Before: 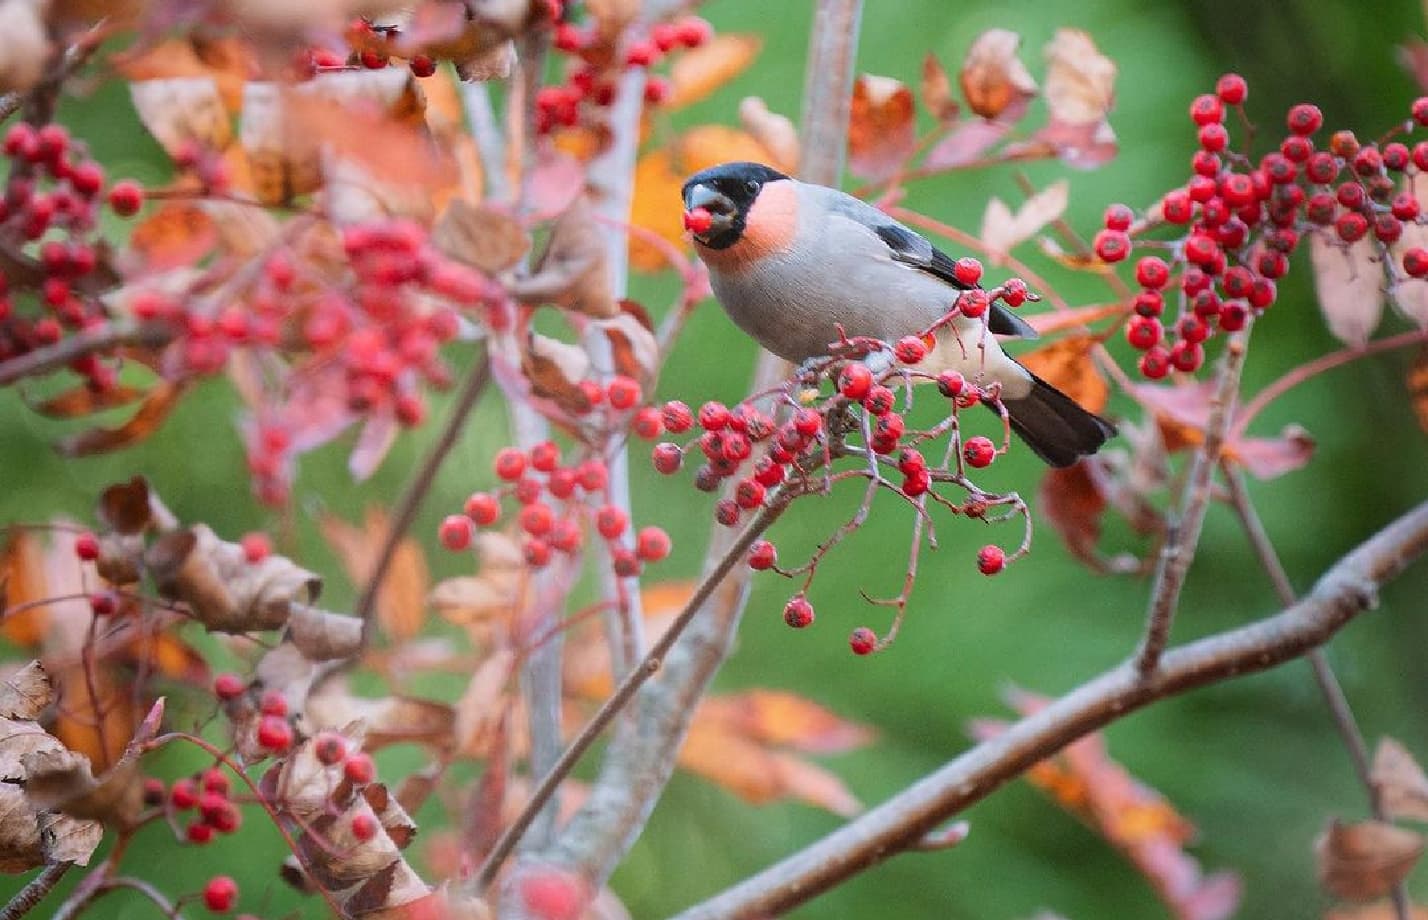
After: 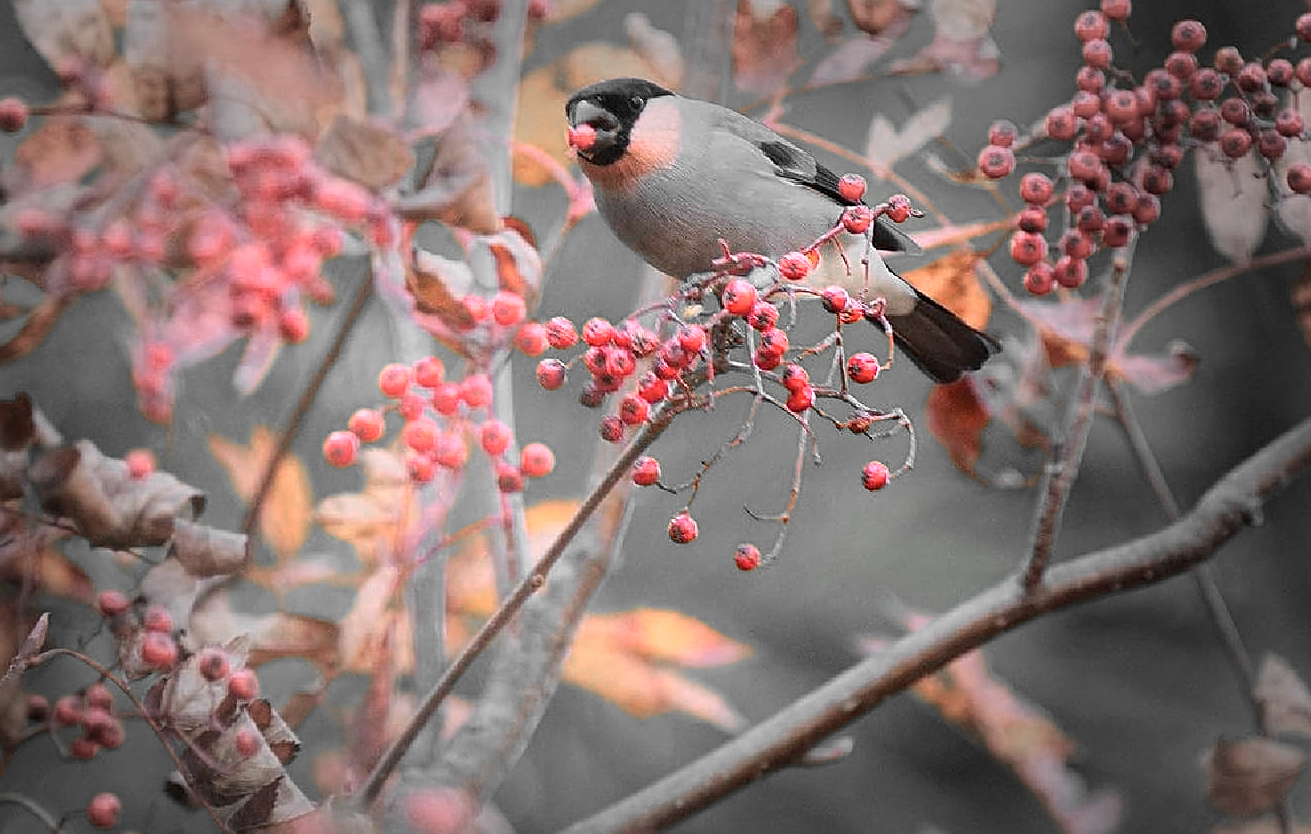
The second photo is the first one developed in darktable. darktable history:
color zones: curves: ch0 [(0, 0.65) (0.096, 0.644) (0.221, 0.539) (0.429, 0.5) (0.571, 0.5) (0.714, 0.5) (0.857, 0.5) (1, 0.65)]; ch1 [(0, 0.5) (0.143, 0.5) (0.257, -0.002) (0.429, 0.04) (0.571, -0.001) (0.714, -0.015) (0.857, 0.024) (1, 0.5)]
sharpen: on, module defaults
crop and rotate: left 8.176%, top 9.279%
vignetting: fall-off start 48.01%, center (-0.076, 0.062), automatic ratio true, width/height ratio 1.289, unbound false
